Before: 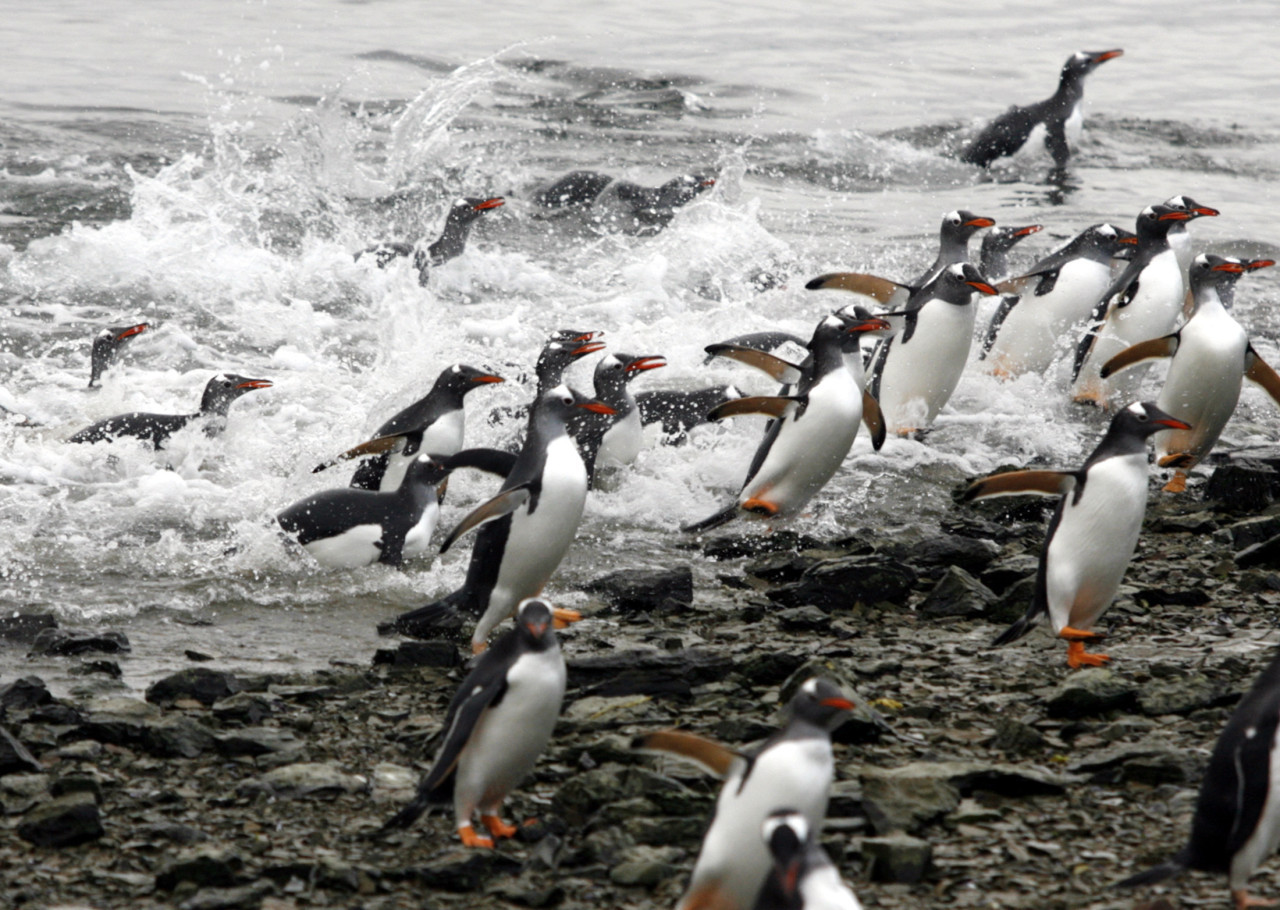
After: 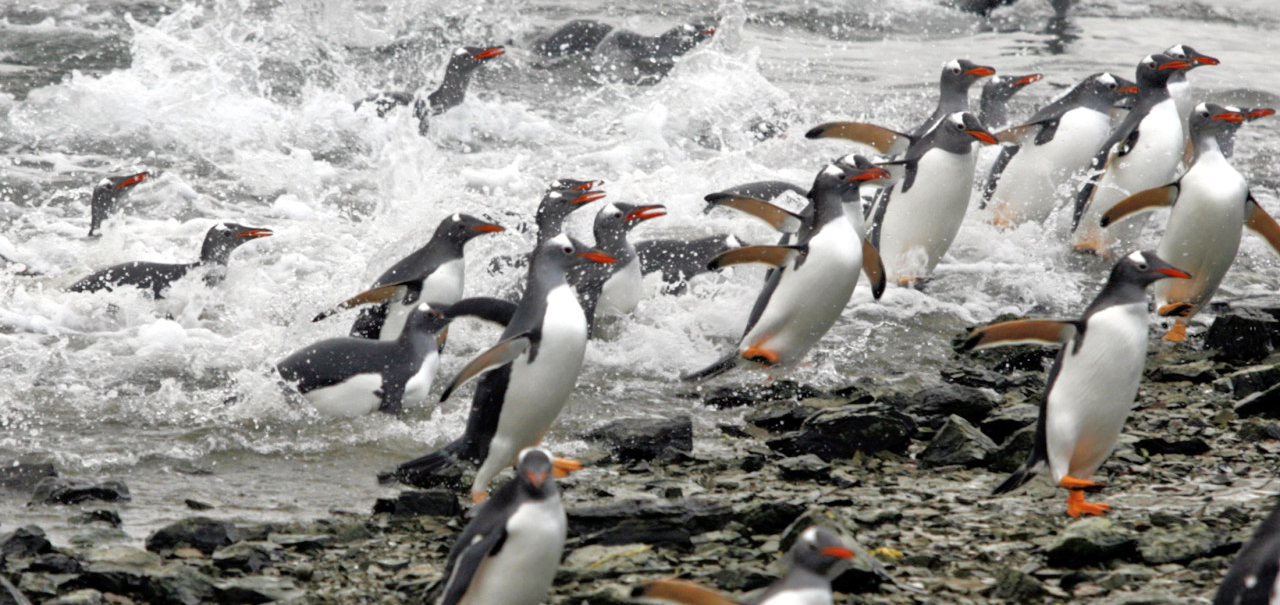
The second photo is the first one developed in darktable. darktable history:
crop: top 16.673%, bottom 16.749%
tone equalizer: -7 EV 0.145 EV, -6 EV 0.567 EV, -5 EV 1.16 EV, -4 EV 1.31 EV, -3 EV 1.14 EV, -2 EV 0.6 EV, -1 EV 0.152 EV
